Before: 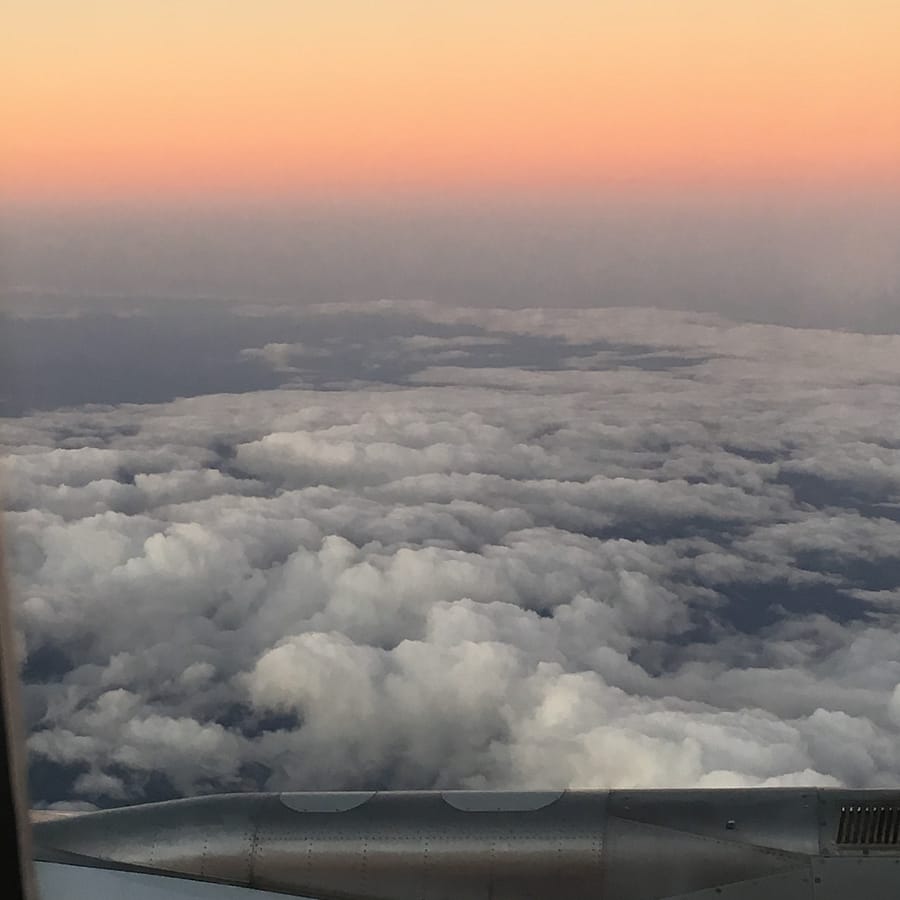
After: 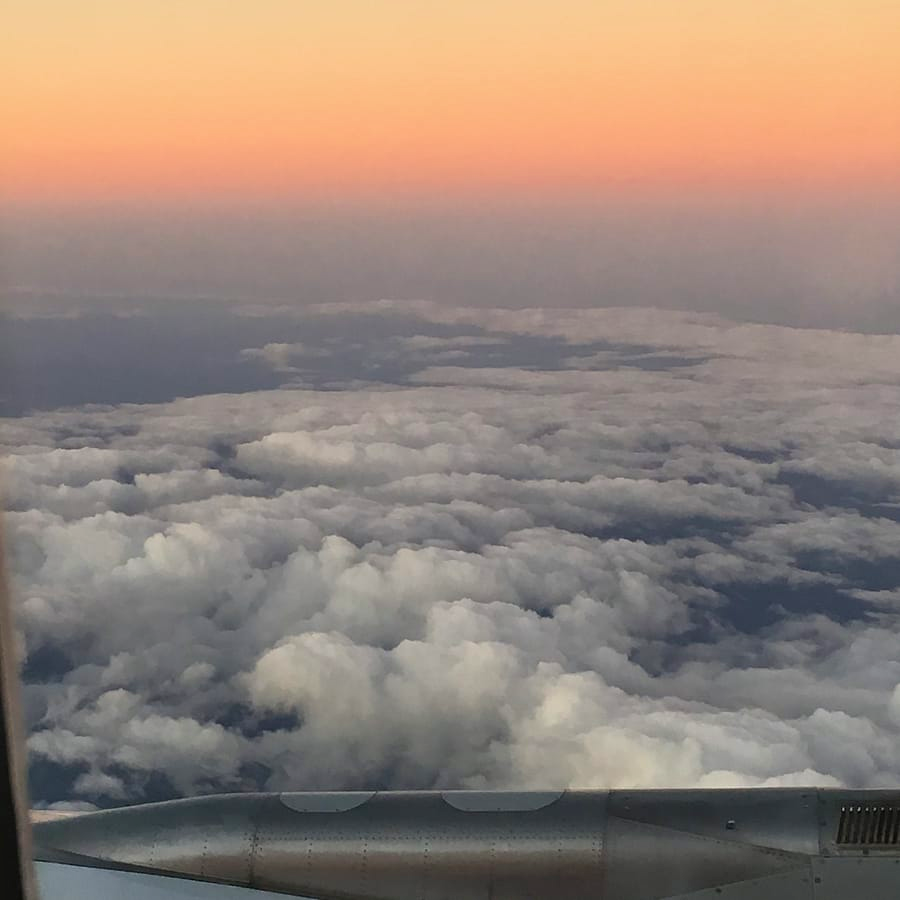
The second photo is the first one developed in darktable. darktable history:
velvia: on, module defaults
shadows and highlights: shadows 52.34, highlights -28.23, soften with gaussian
